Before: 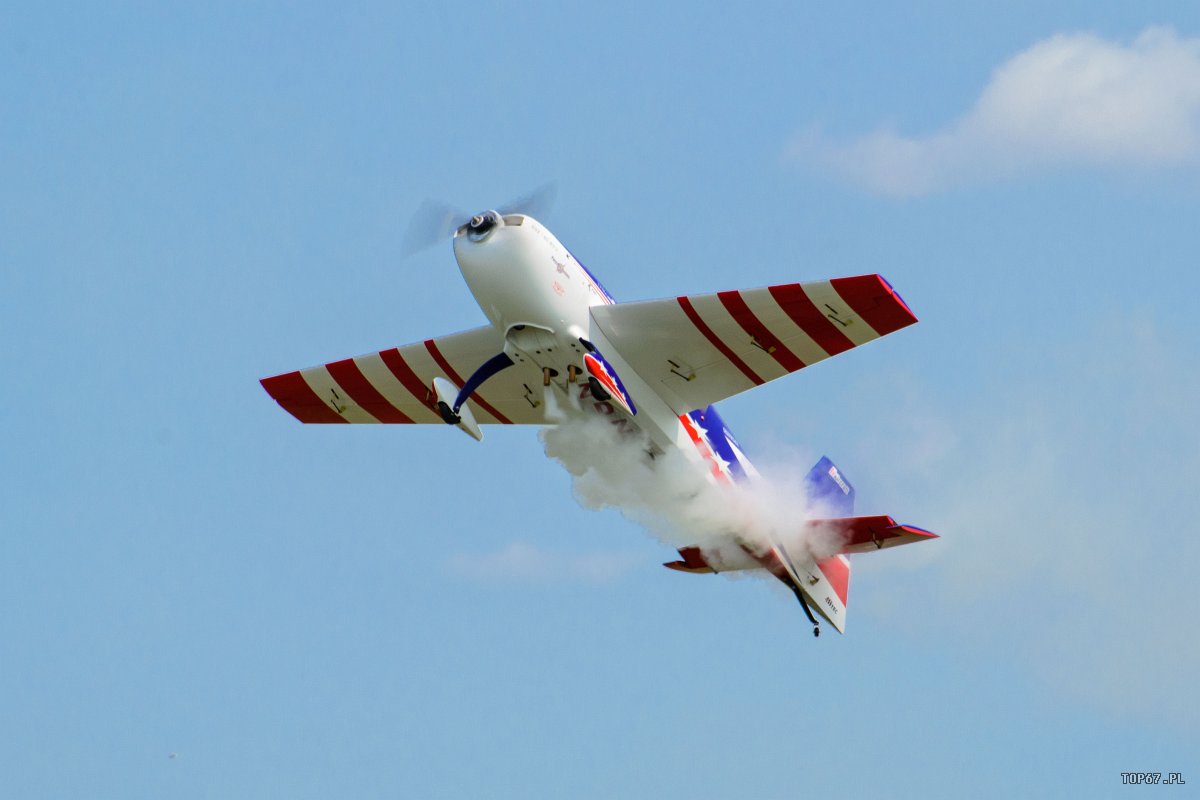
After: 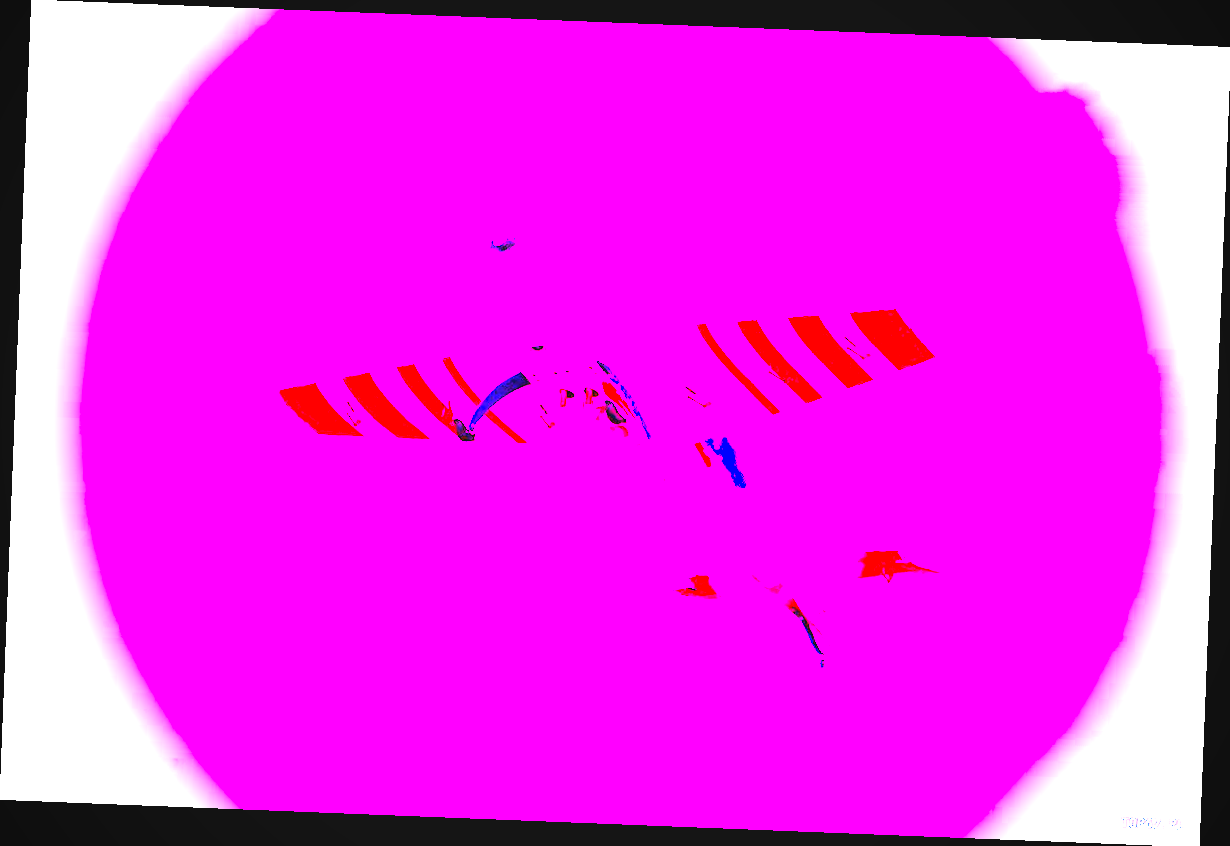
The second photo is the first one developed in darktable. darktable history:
vignetting: on, module defaults
white balance: red 8, blue 8
rotate and perspective: rotation 2.27°, automatic cropping off
contrast brightness saturation: contrast -0.1, brightness 0.05, saturation 0.08
